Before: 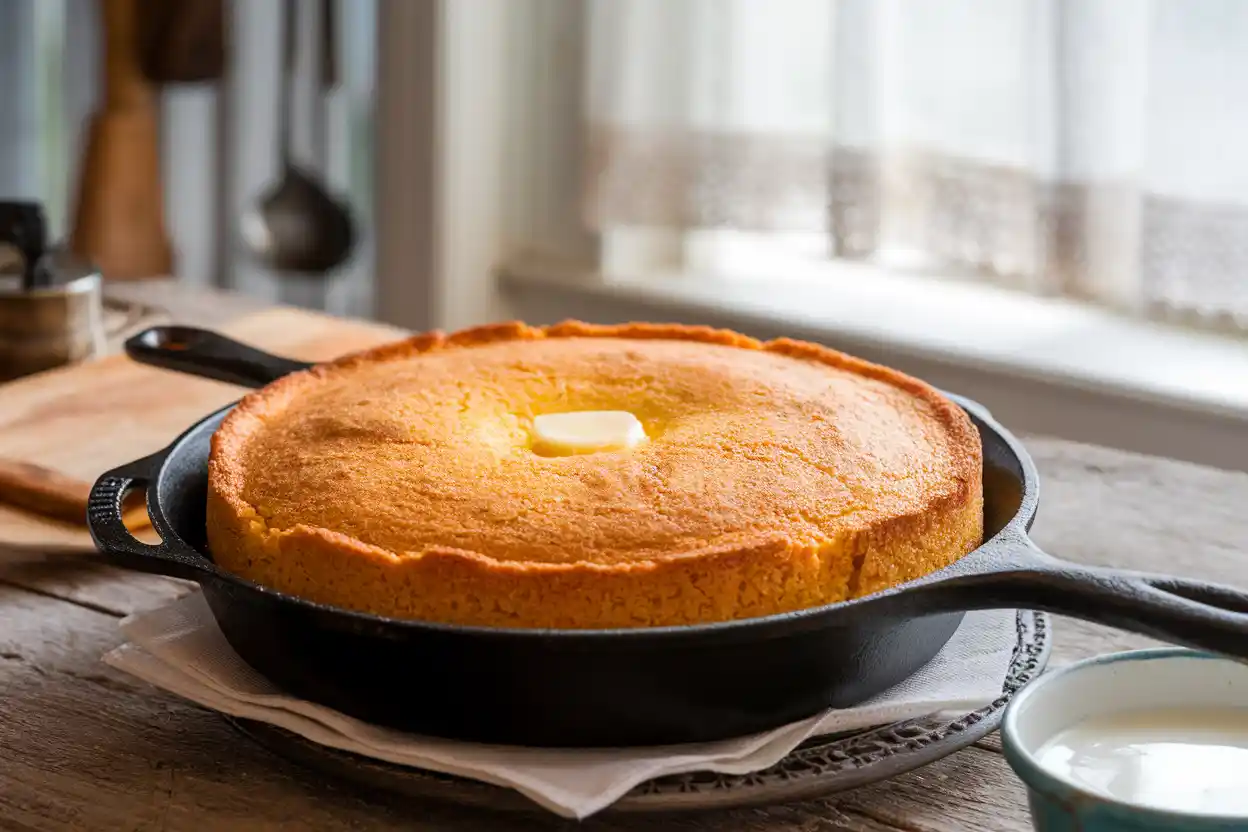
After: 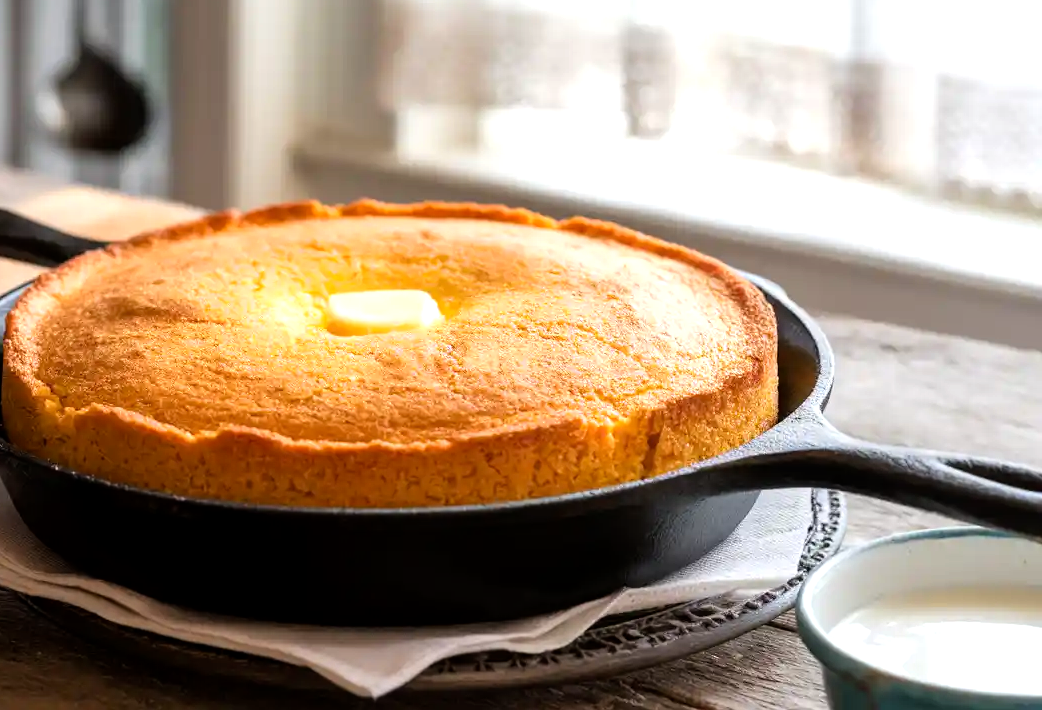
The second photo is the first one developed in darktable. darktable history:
exposure: black level correction 0.001, exposure -0.197 EV, compensate highlight preservation false
crop: left 16.497%, top 14.607%
tone equalizer: -8 EV -0.776 EV, -7 EV -0.728 EV, -6 EV -0.627 EV, -5 EV -0.363 EV, -3 EV 0.399 EV, -2 EV 0.6 EV, -1 EV 0.694 EV, +0 EV 0.72 EV
